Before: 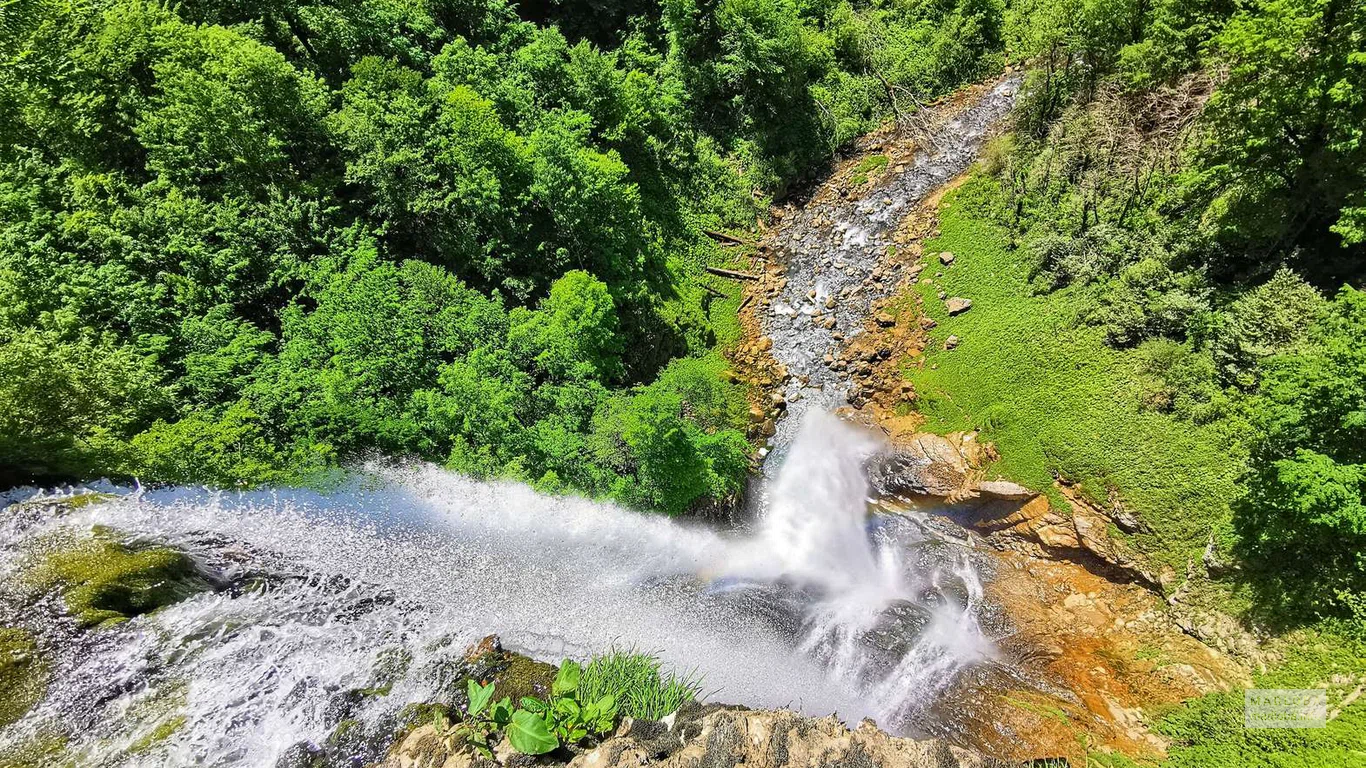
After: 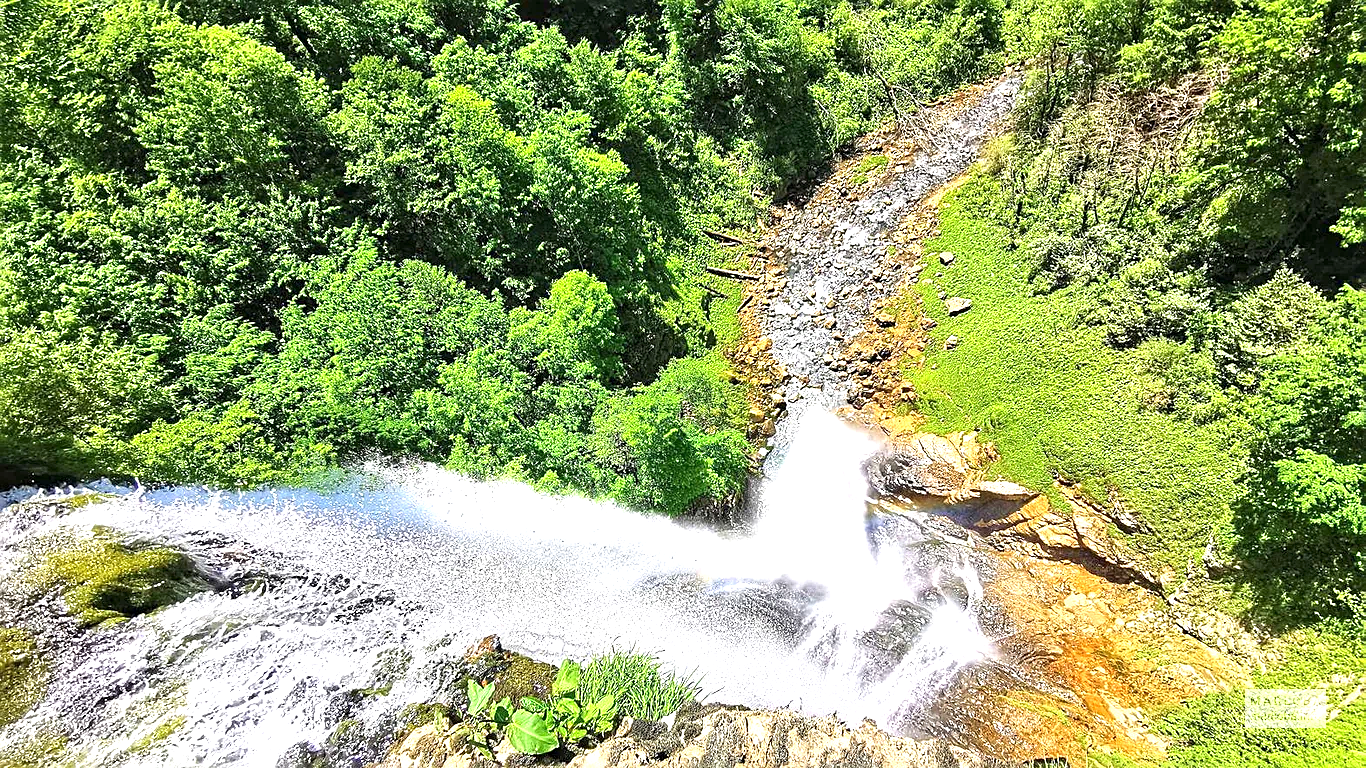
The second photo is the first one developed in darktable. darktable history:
exposure: exposure 1 EV, compensate highlight preservation false
sharpen: on, module defaults
